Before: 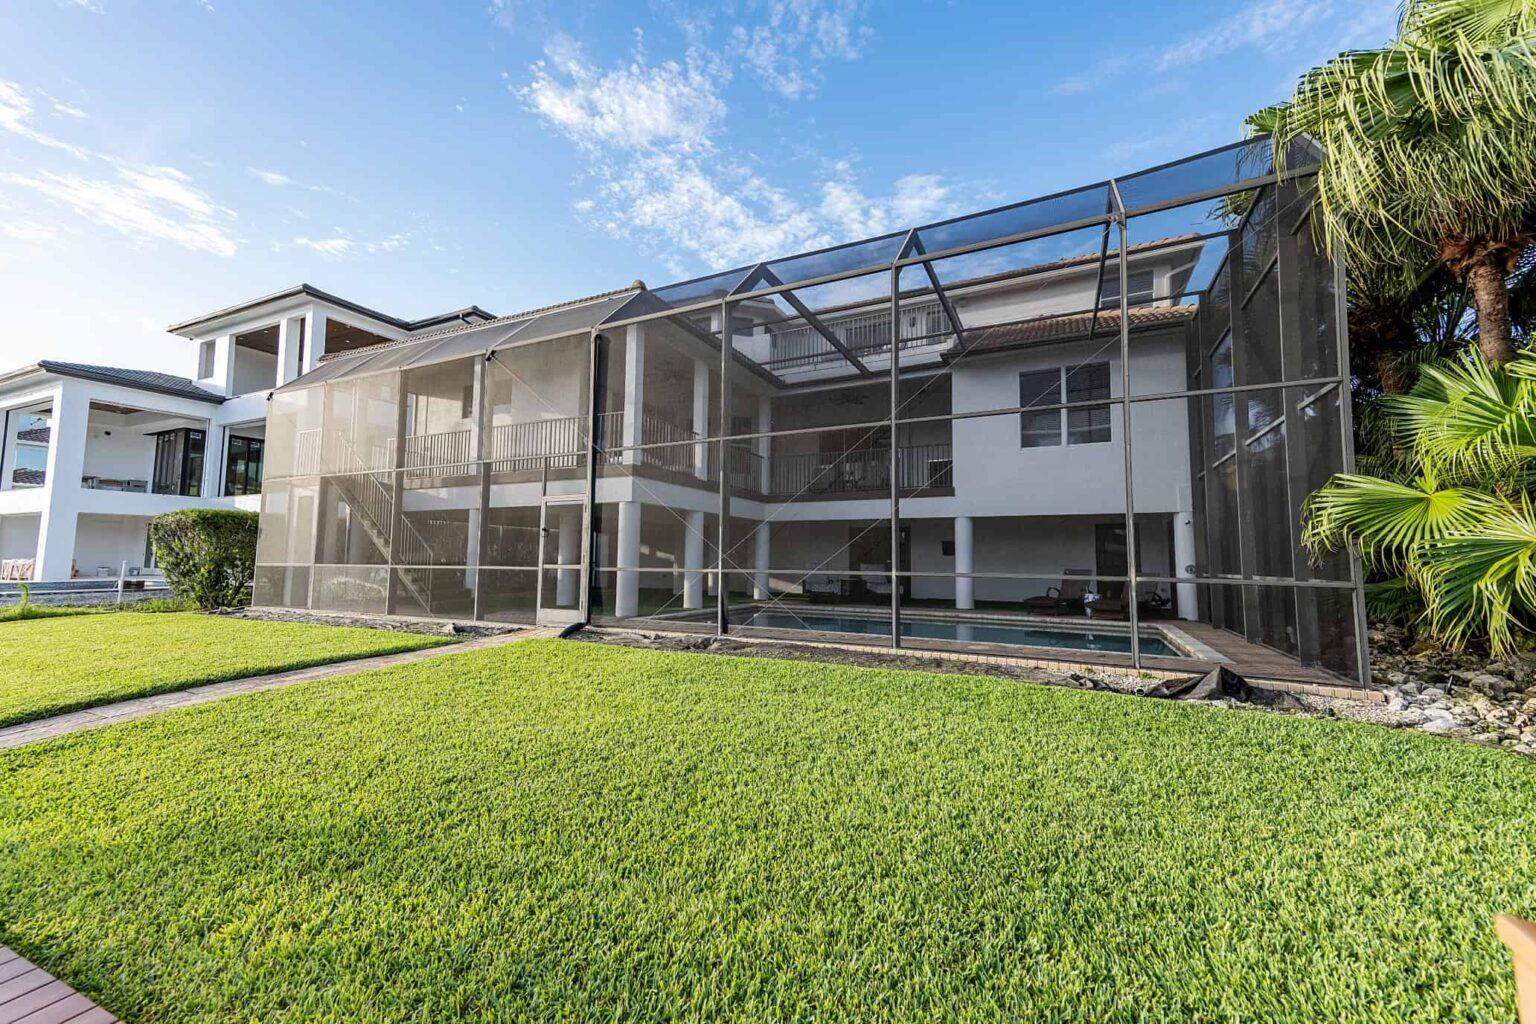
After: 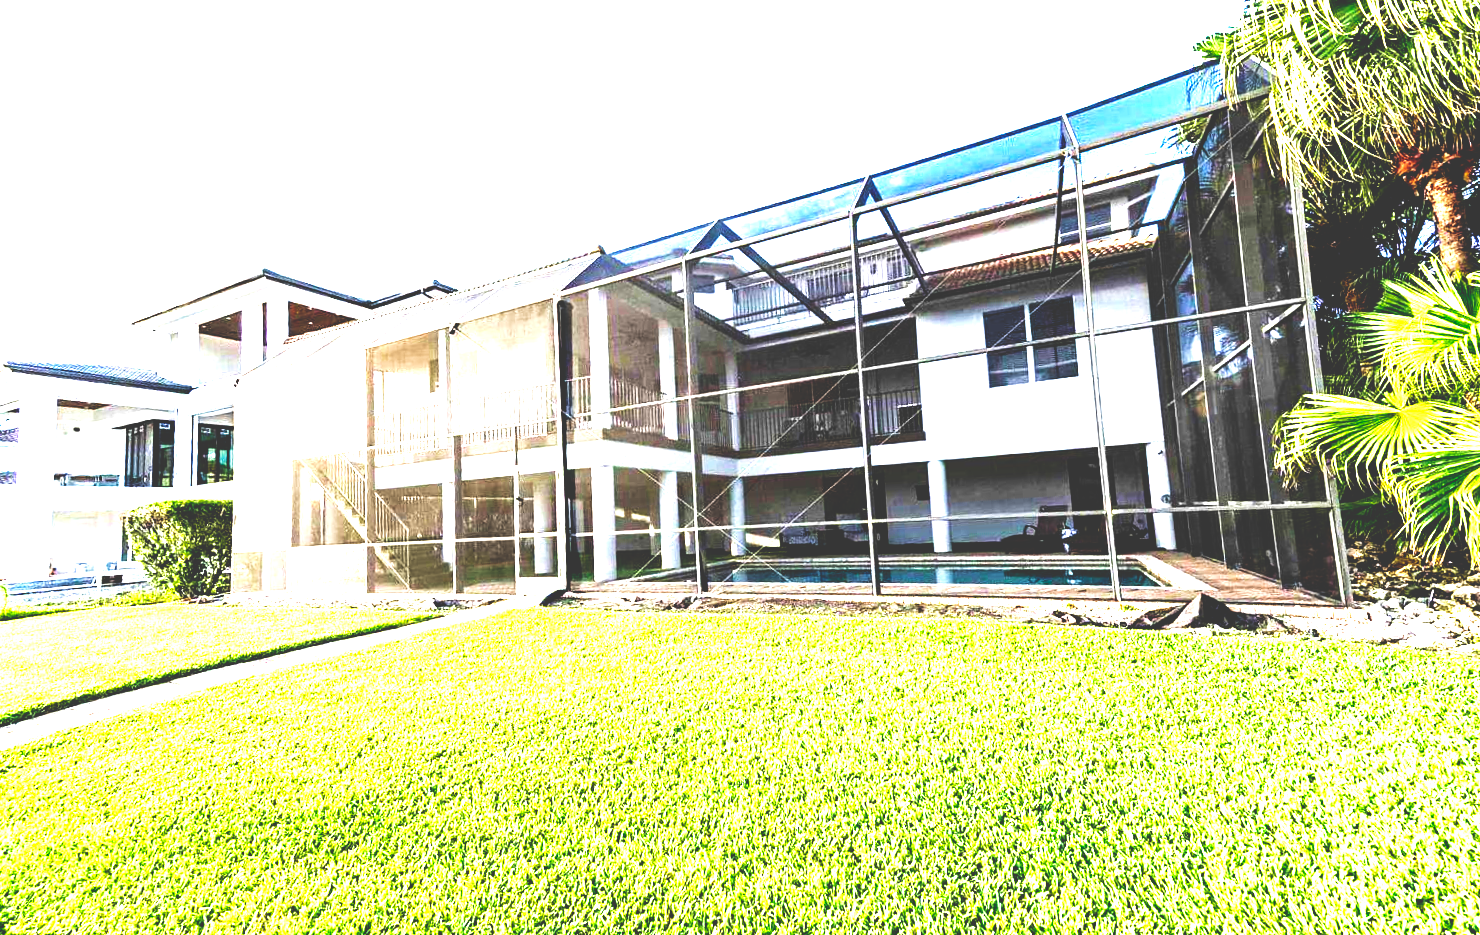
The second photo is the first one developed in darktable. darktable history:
base curve: curves: ch0 [(0, 0.036) (0.083, 0.04) (0.804, 1)], preserve colors none
rotate and perspective: rotation -3.52°, crop left 0.036, crop right 0.964, crop top 0.081, crop bottom 0.919
exposure: exposure 2.04 EV, compensate highlight preservation false
velvia: on, module defaults
